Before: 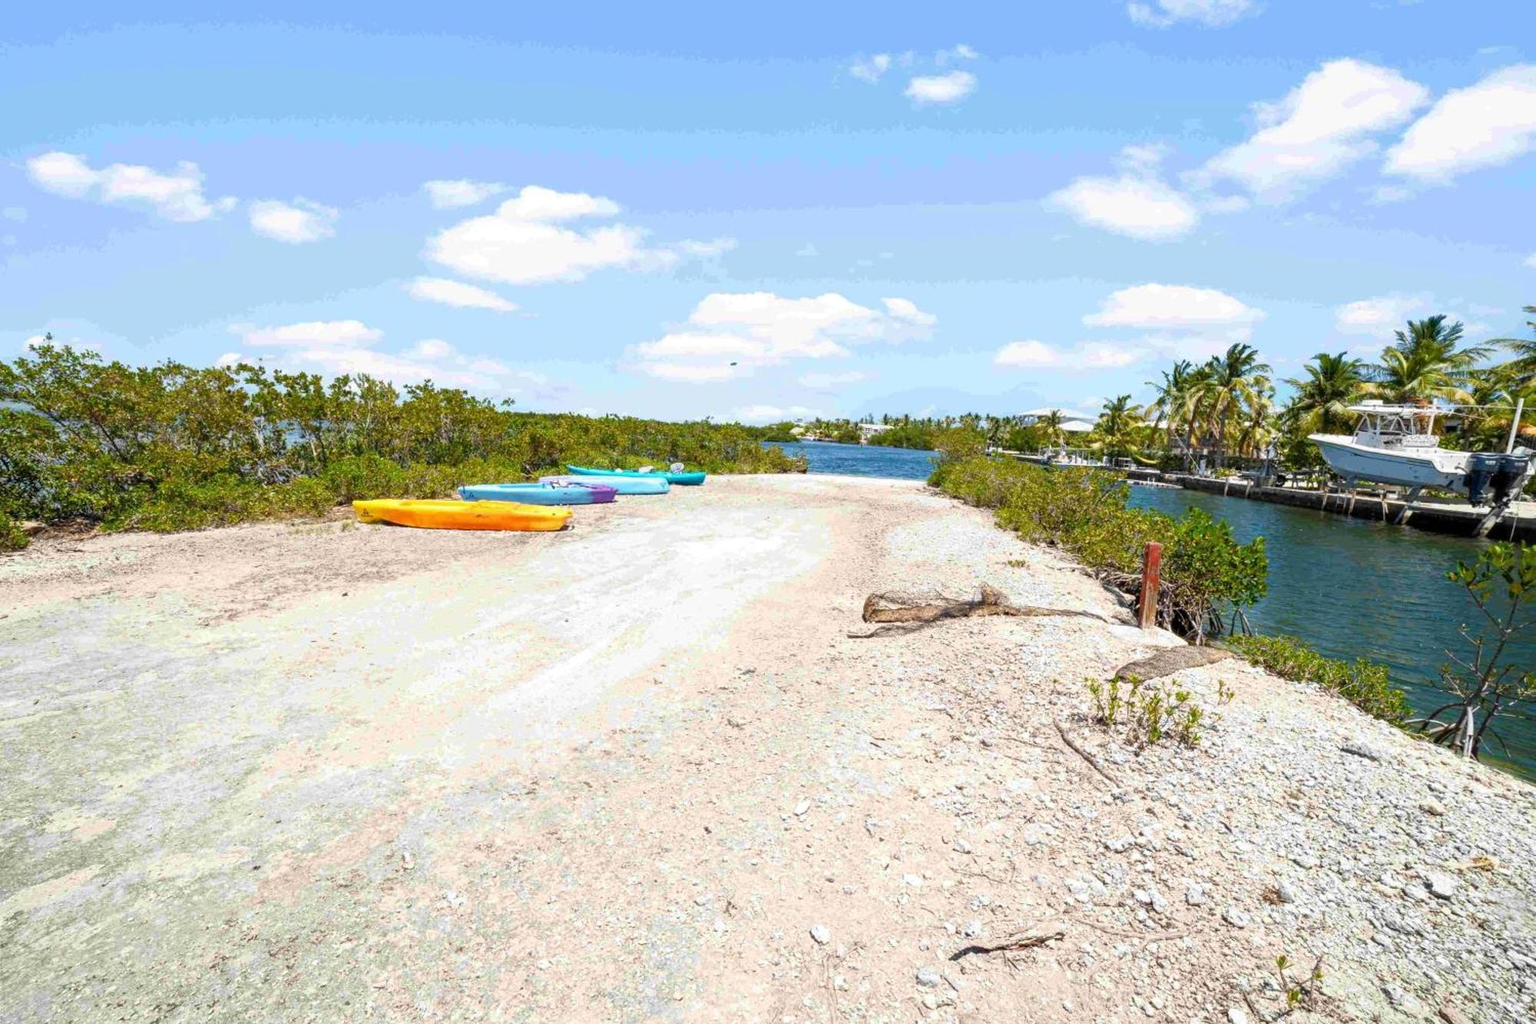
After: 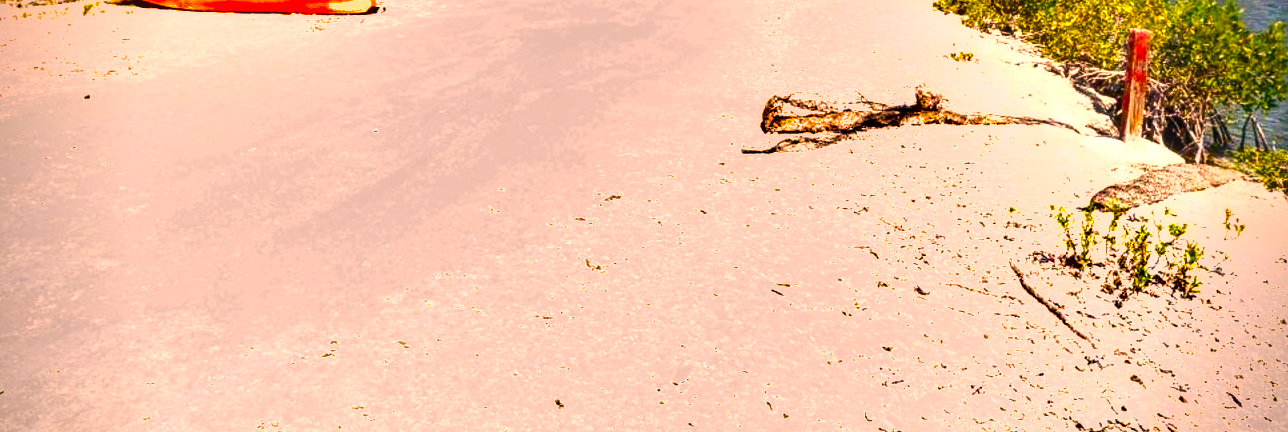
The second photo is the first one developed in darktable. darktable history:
vignetting: fall-off radius 32.42%, brightness -0.595, saturation 0.001
shadows and highlights: shadows 11.87, white point adjustment 1.27, soften with gaussian
local contrast: on, module defaults
color balance rgb: highlights gain › chroma 2.057%, highlights gain › hue 64.48°, perceptual saturation grading › global saturation 17.311%
exposure: exposure 1.158 EV, compensate highlight preservation false
crop: left 18.118%, top 50.791%, right 17.48%, bottom 16.79%
color correction: highlights a* 20.89, highlights b* 19.47
